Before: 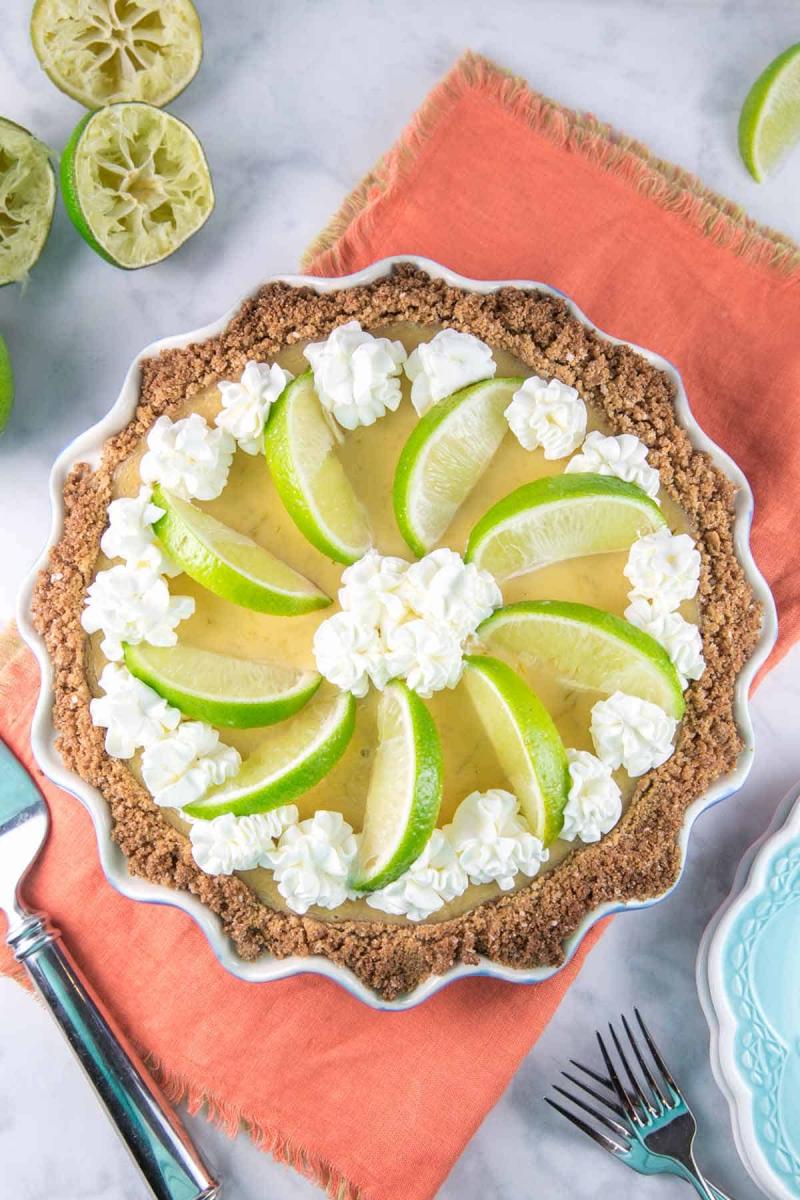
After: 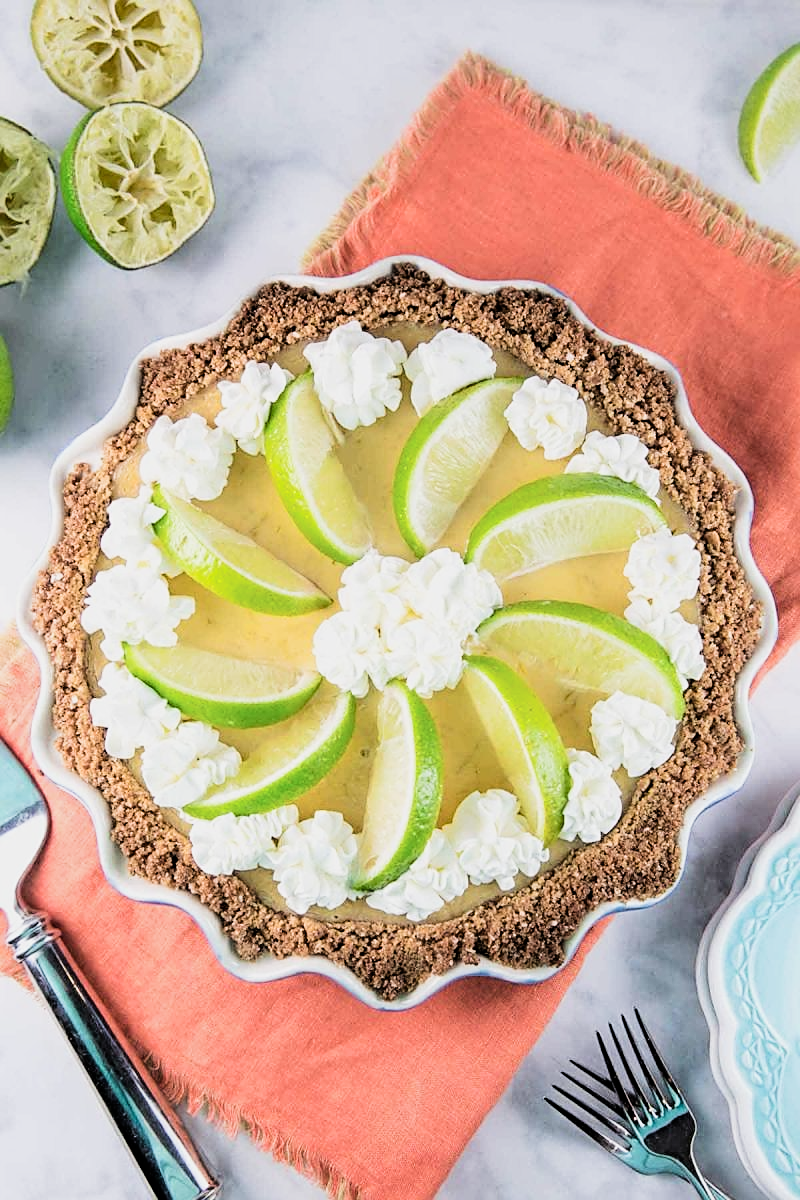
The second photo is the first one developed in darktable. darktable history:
sharpen: on, module defaults
filmic rgb: black relative exposure -5 EV, white relative exposure 3.5 EV, hardness 3.19, contrast 1.5, highlights saturation mix -50%
